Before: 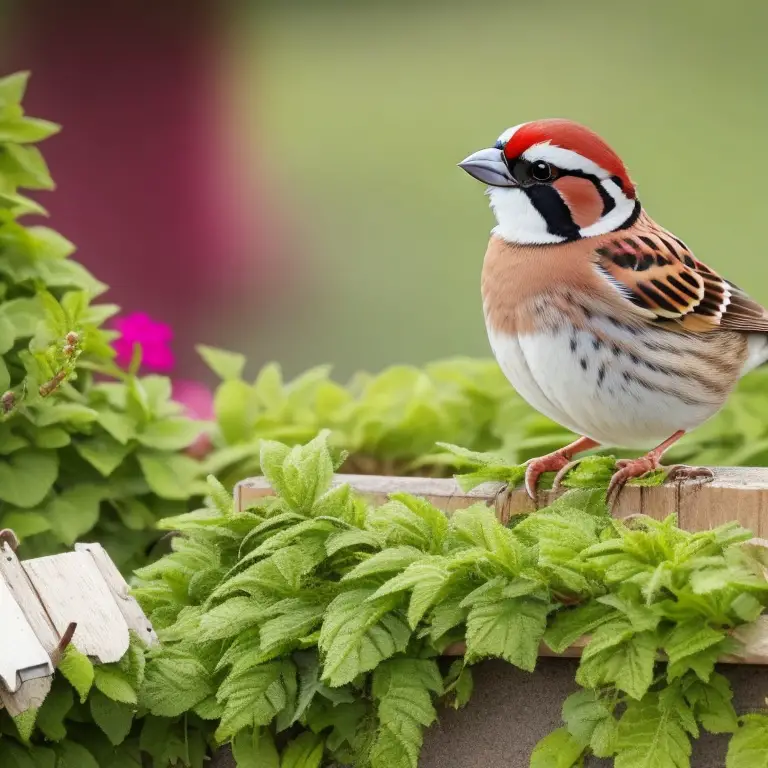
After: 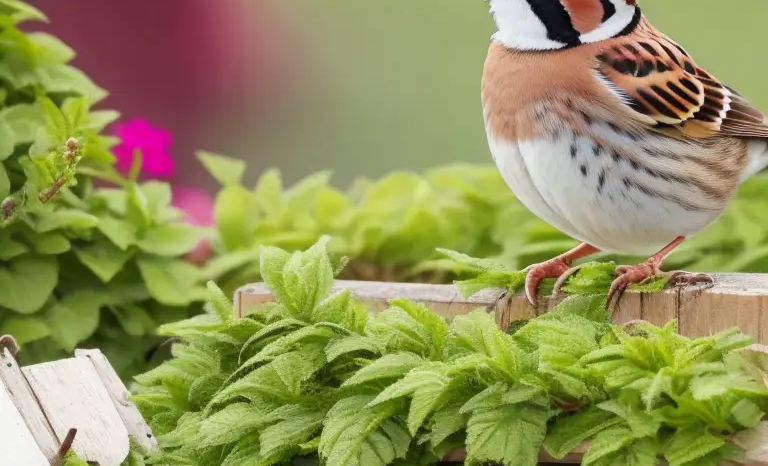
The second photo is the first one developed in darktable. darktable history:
crop and rotate: top 25.311%, bottom 14.011%
